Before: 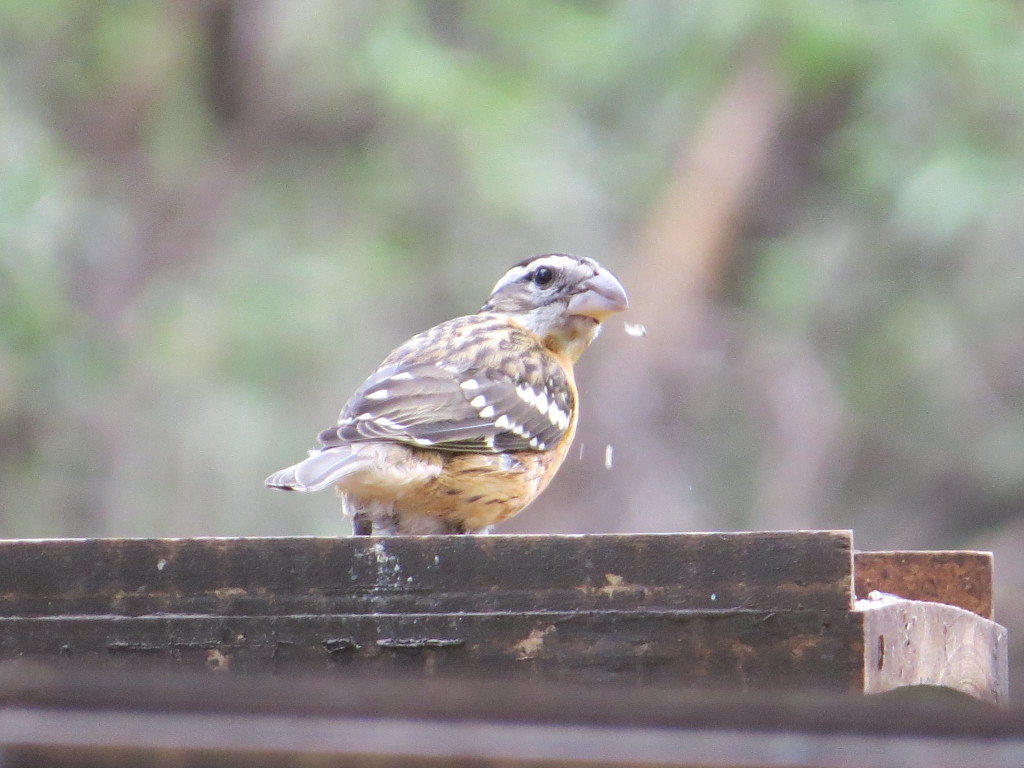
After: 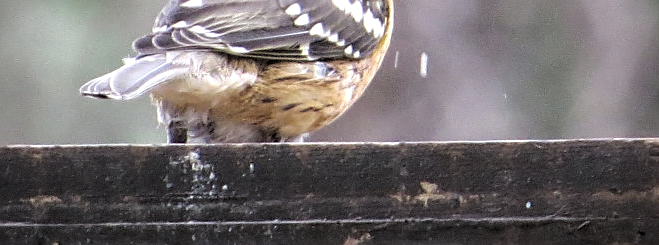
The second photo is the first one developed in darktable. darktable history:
levels: mode automatic, black 0.023%, white 99.97%, levels [0.062, 0.494, 0.925]
local contrast: highlights 99%, shadows 86%, detail 160%, midtone range 0.2
sharpen: on, module defaults
crop: left 18.091%, top 51.13%, right 17.525%, bottom 16.85%
vignetting: saturation 0, unbound false
